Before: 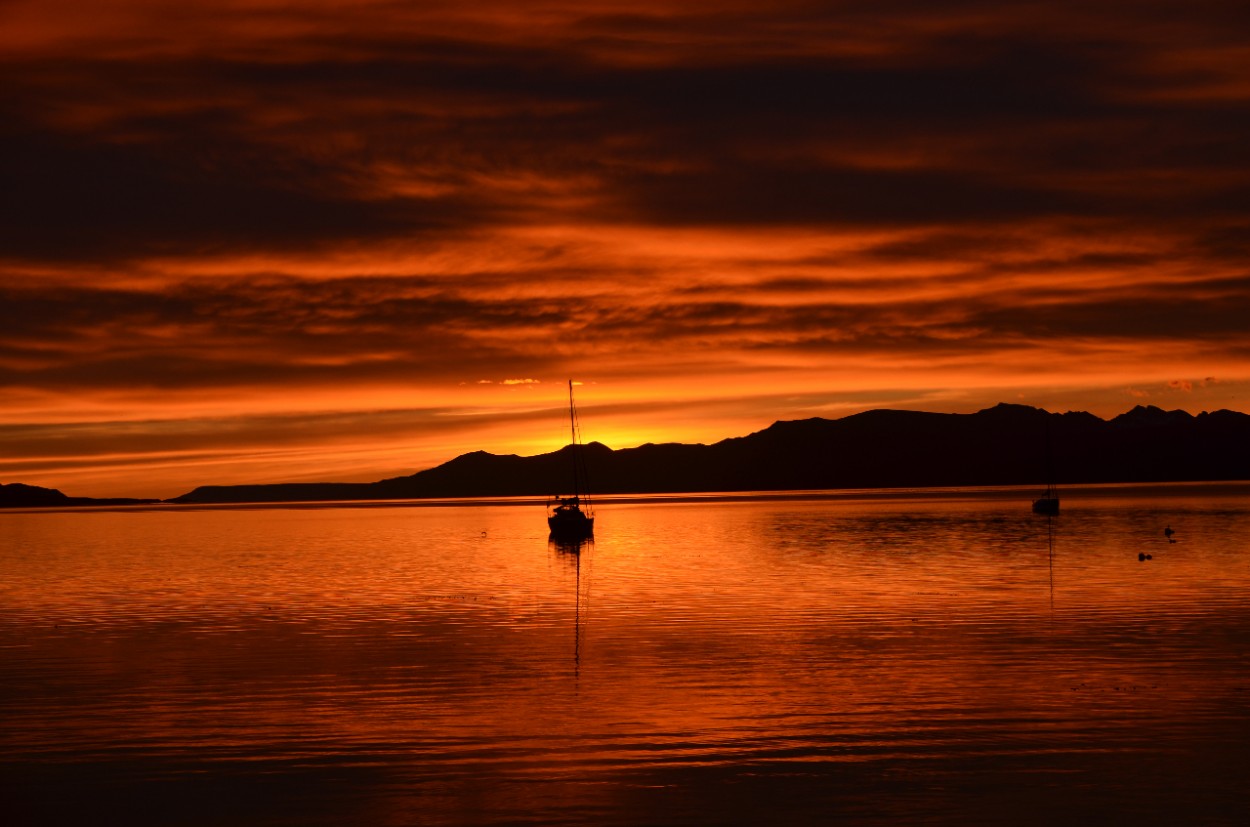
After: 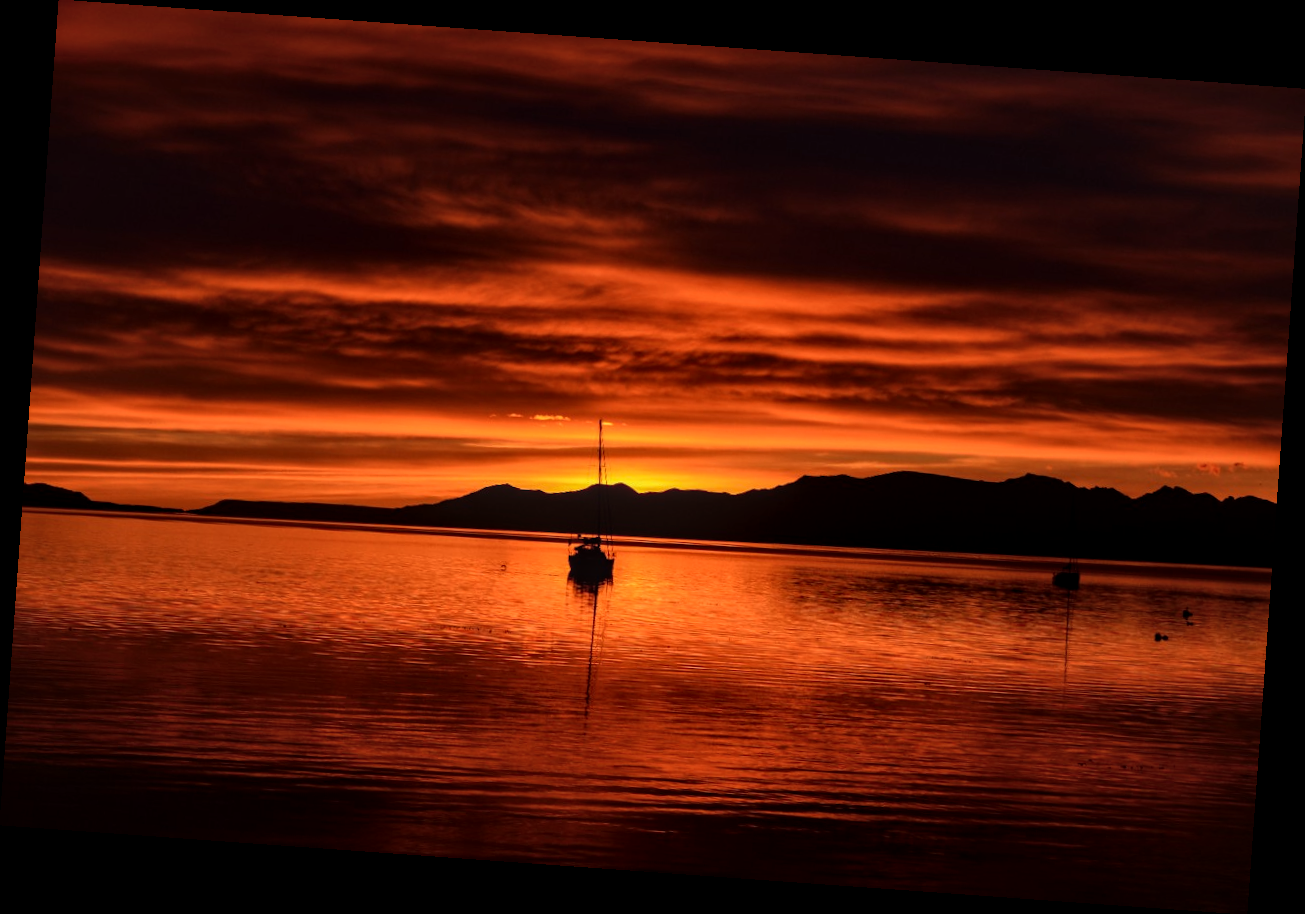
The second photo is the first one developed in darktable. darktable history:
local contrast: detail 130%
color balance: gamma [0.9, 0.988, 0.975, 1.025], gain [1.05, 1, 1, 1]
rotate and perspective: rotation 4.1°, automatic cropping off
